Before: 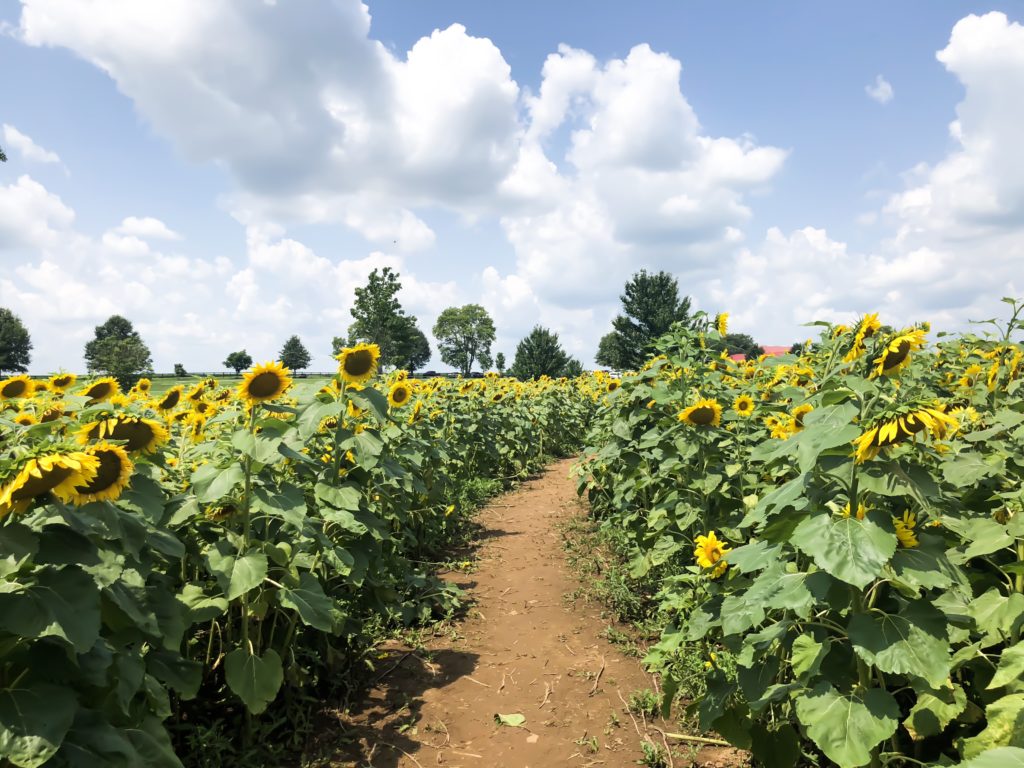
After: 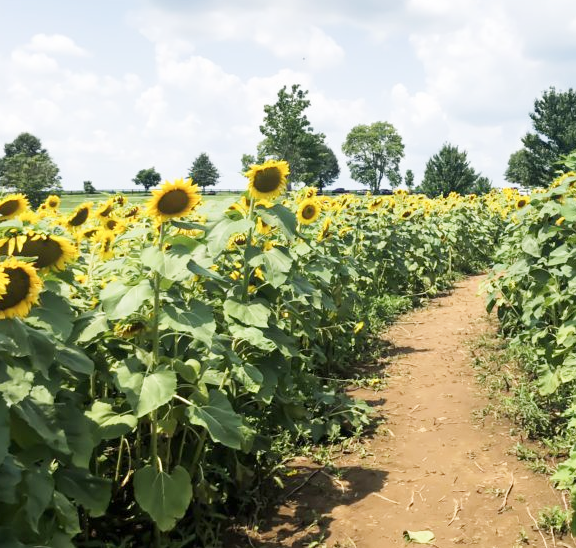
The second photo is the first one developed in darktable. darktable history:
crop: left 8.966%, top 23.852%, right 34.699%, bottom 4.703%
base curve: curves: ch0 [(0, 0) (0.204, 0.334) (0.55, 0.733) (1, 1)], preserve colors none
color balance rgb: on, module defaults
